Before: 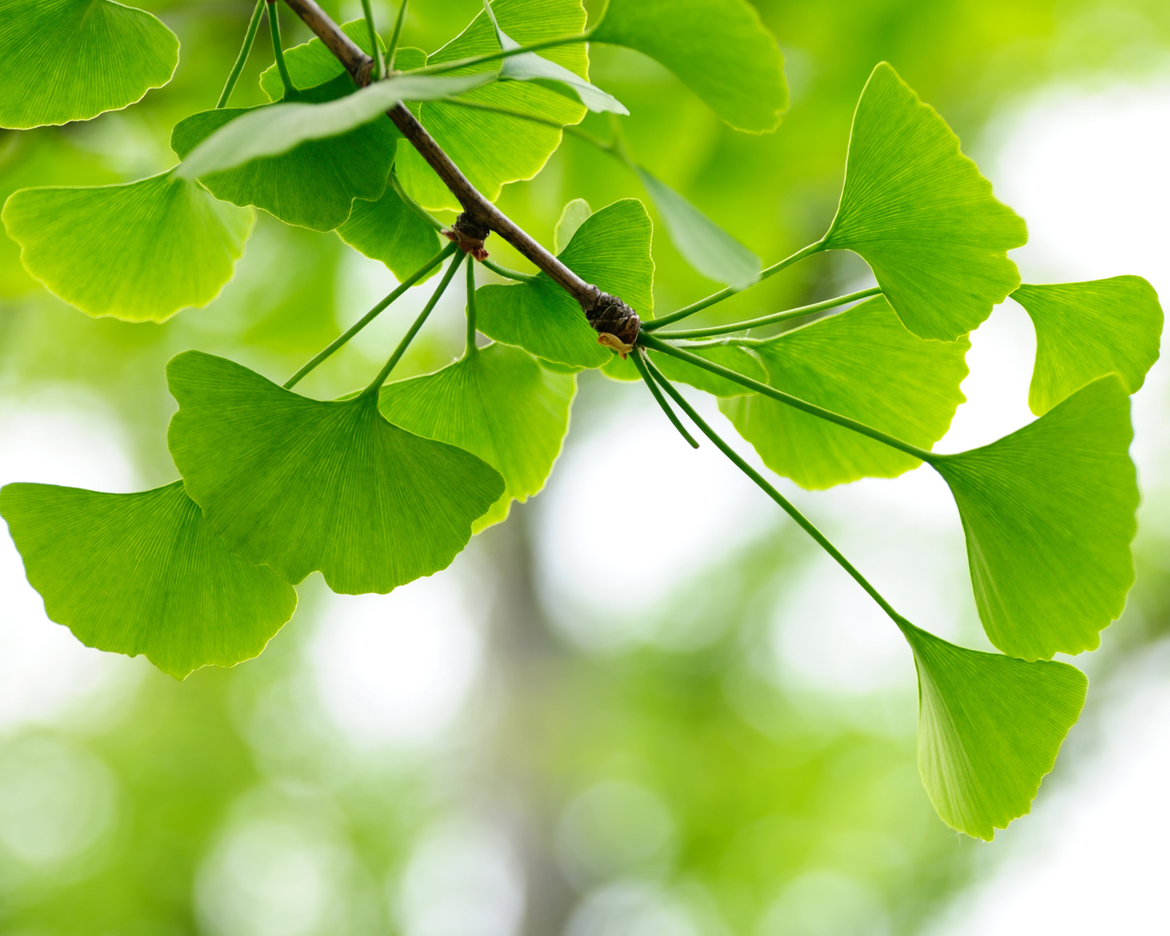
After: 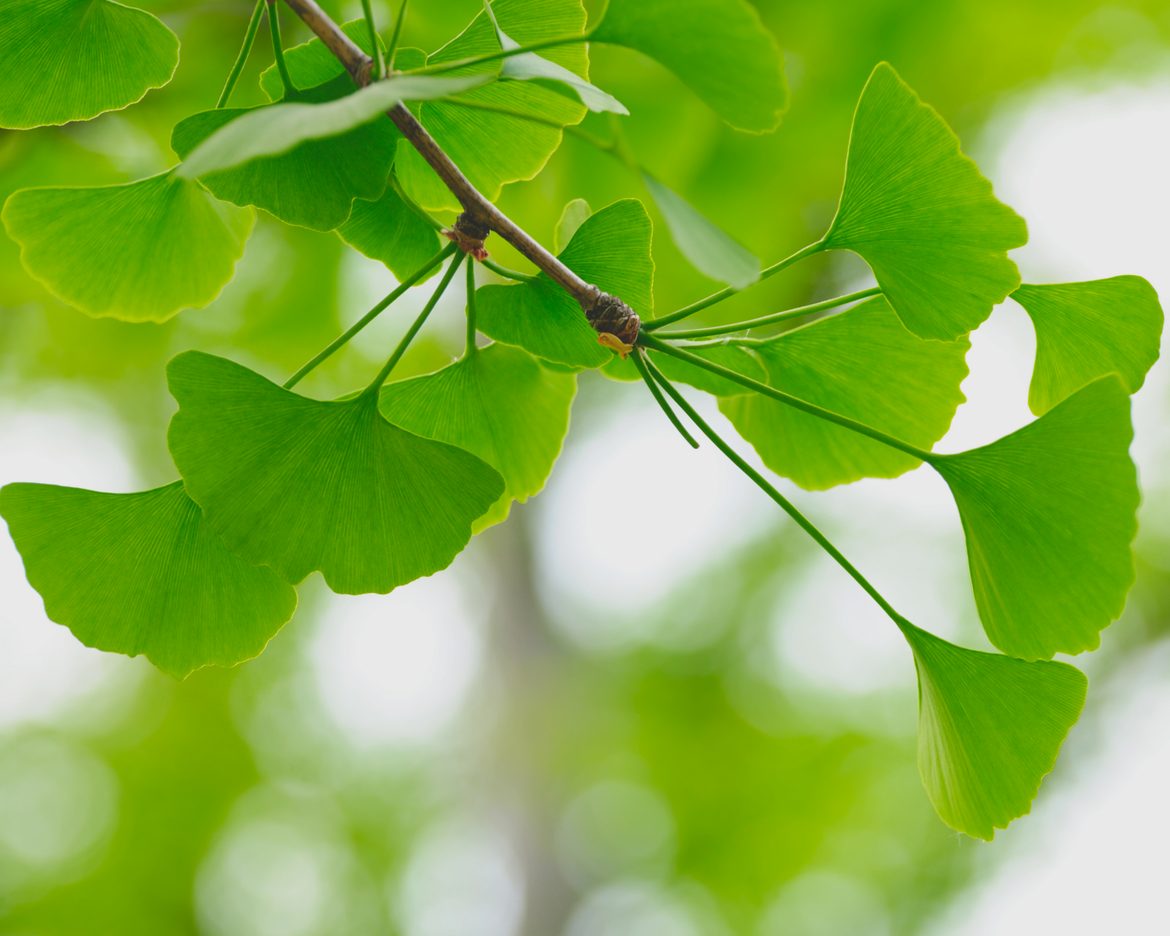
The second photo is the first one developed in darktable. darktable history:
contrast brightness saturation: contrast -0.298
exposure: exposure 0.374 EV, compensate highlight preservation false
color zones: curves: ch0 [(0, 0.465) (0.092, 0.596) (0.289, 0.464) (0.429, 0.453) (0.571, 0.464) (0.714, 0.455) (0.857, 0.462) (1, 0.465)]
